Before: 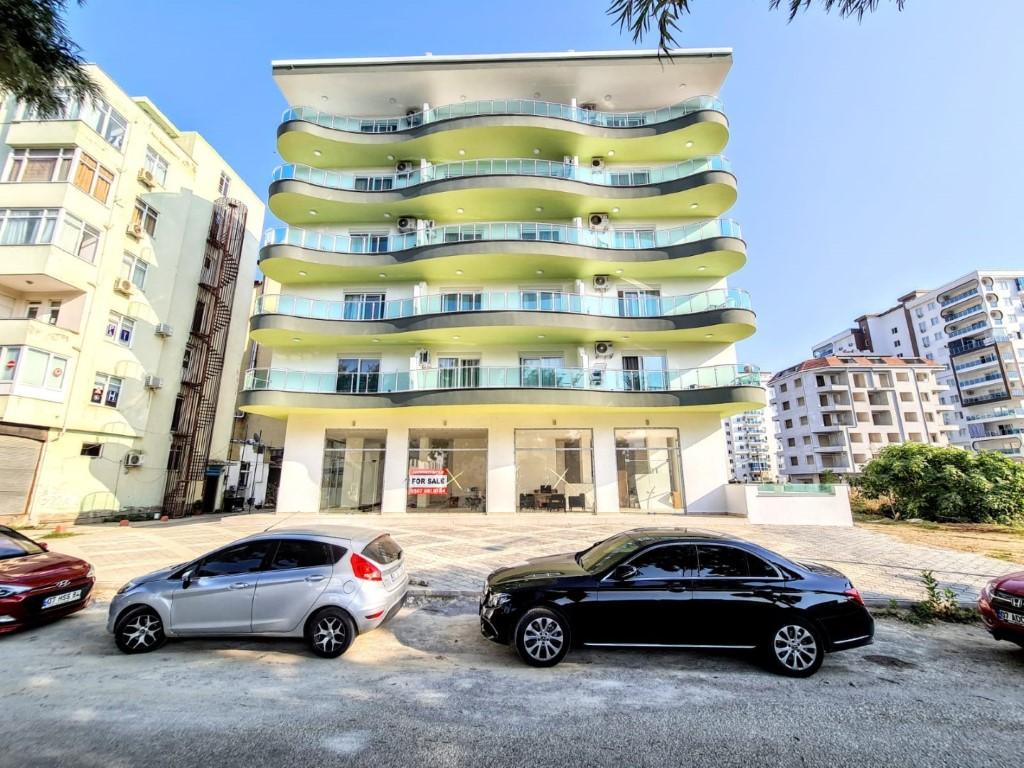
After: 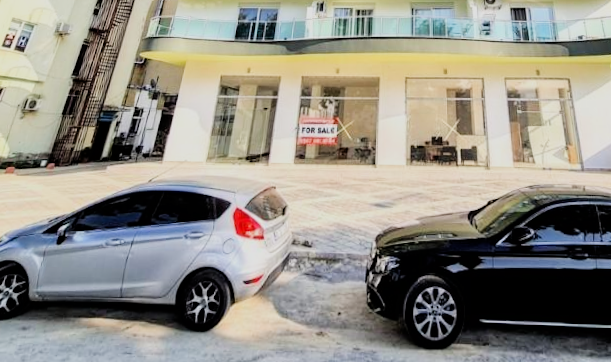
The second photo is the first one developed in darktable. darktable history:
exposure: exposure 0.2 EV, compensate highlight preservation false
crop: top 36.498%, right 27.964%, bottom 14.995%
rotate and perspective: rotation 0.72°, lens shift (vertical) -0.352, lens shift (horizontal) -0.051, crop left 0.152, crop right 0.859, crop top 0.019, crop bottom 0.964
filmic rgb: black relative exposure -7.65 EV, white relative exposure 4.56 EV, hardness 3.61, contrast 1.106
